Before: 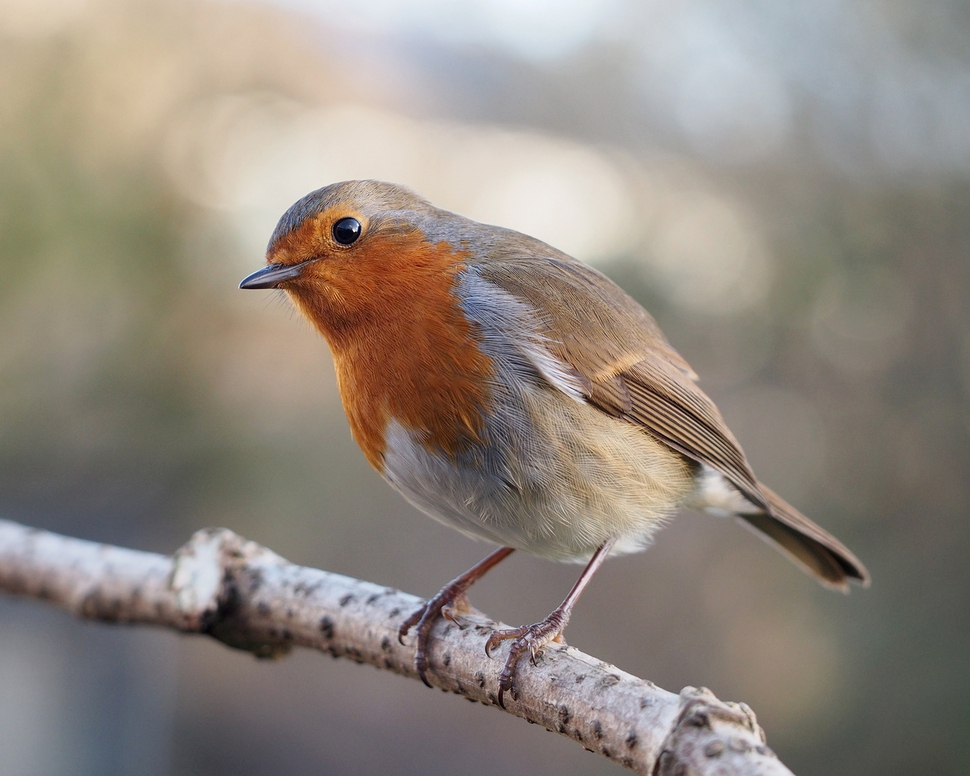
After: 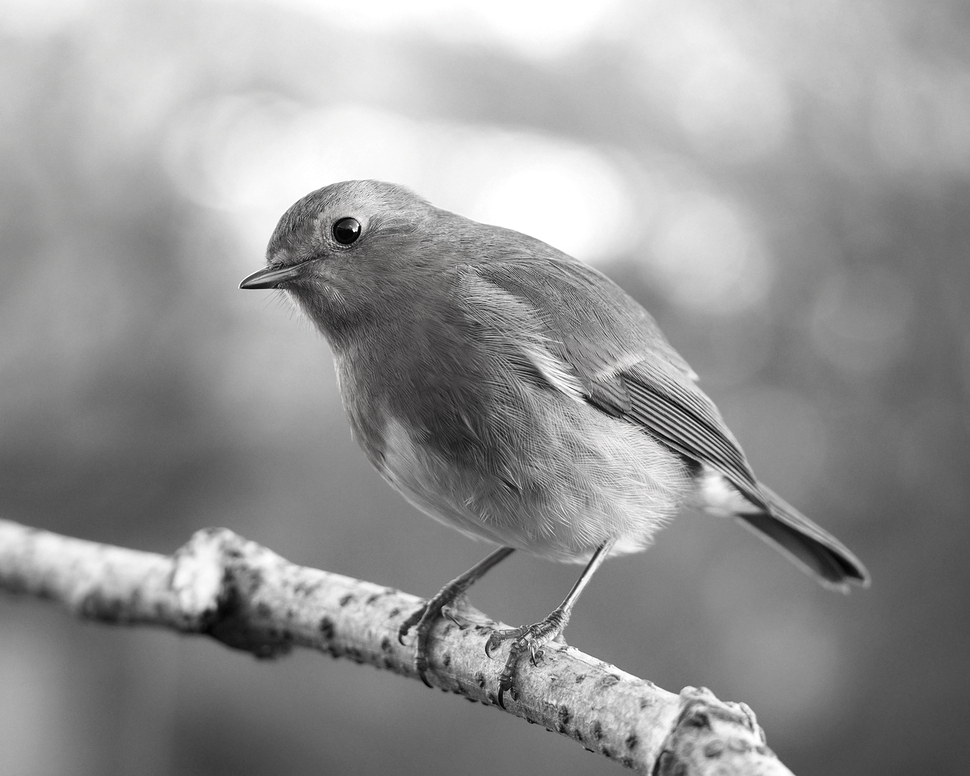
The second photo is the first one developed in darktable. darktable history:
tone equalizer: -8 EV -0.437 EV, -7 EV -0.392 EV, -6 EV -0.343 EV, -5 EV -0.188 EV, -3 EV 0.257 EV, -2 EV 0.363 EV, -1 EV 0.378 EV, +0 EV 0.395 EV, edges refinement/feathering 500, mask exposure compensation -1.57 EV, preserve details guided filter
contrast brightness saturation: saturation -0.982
